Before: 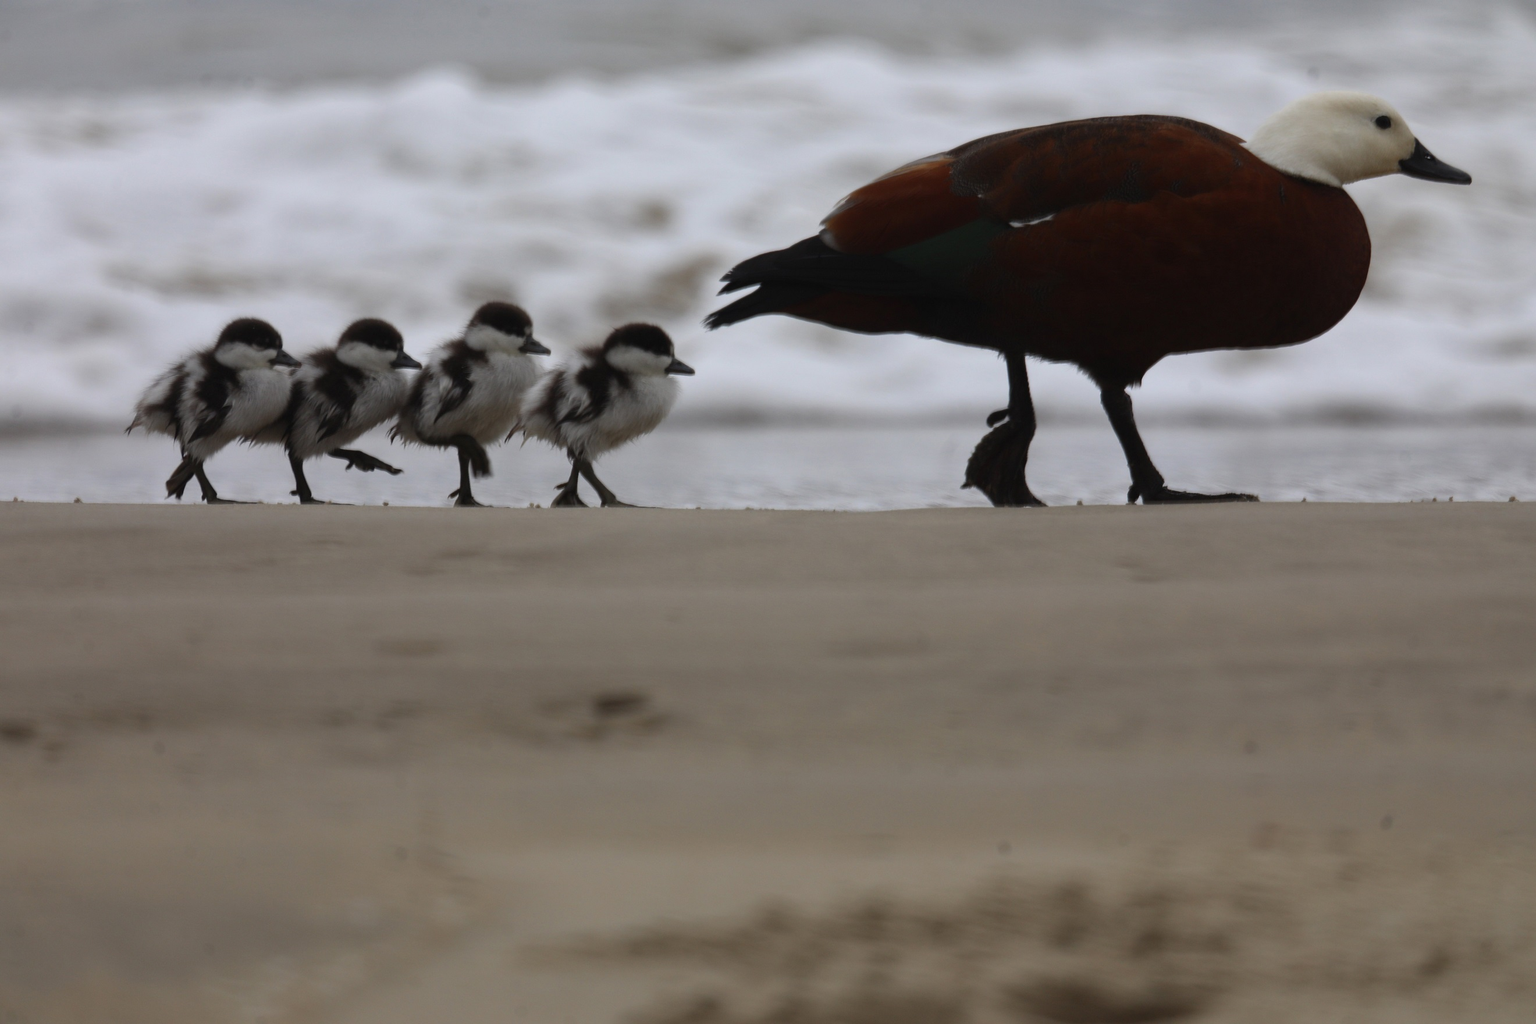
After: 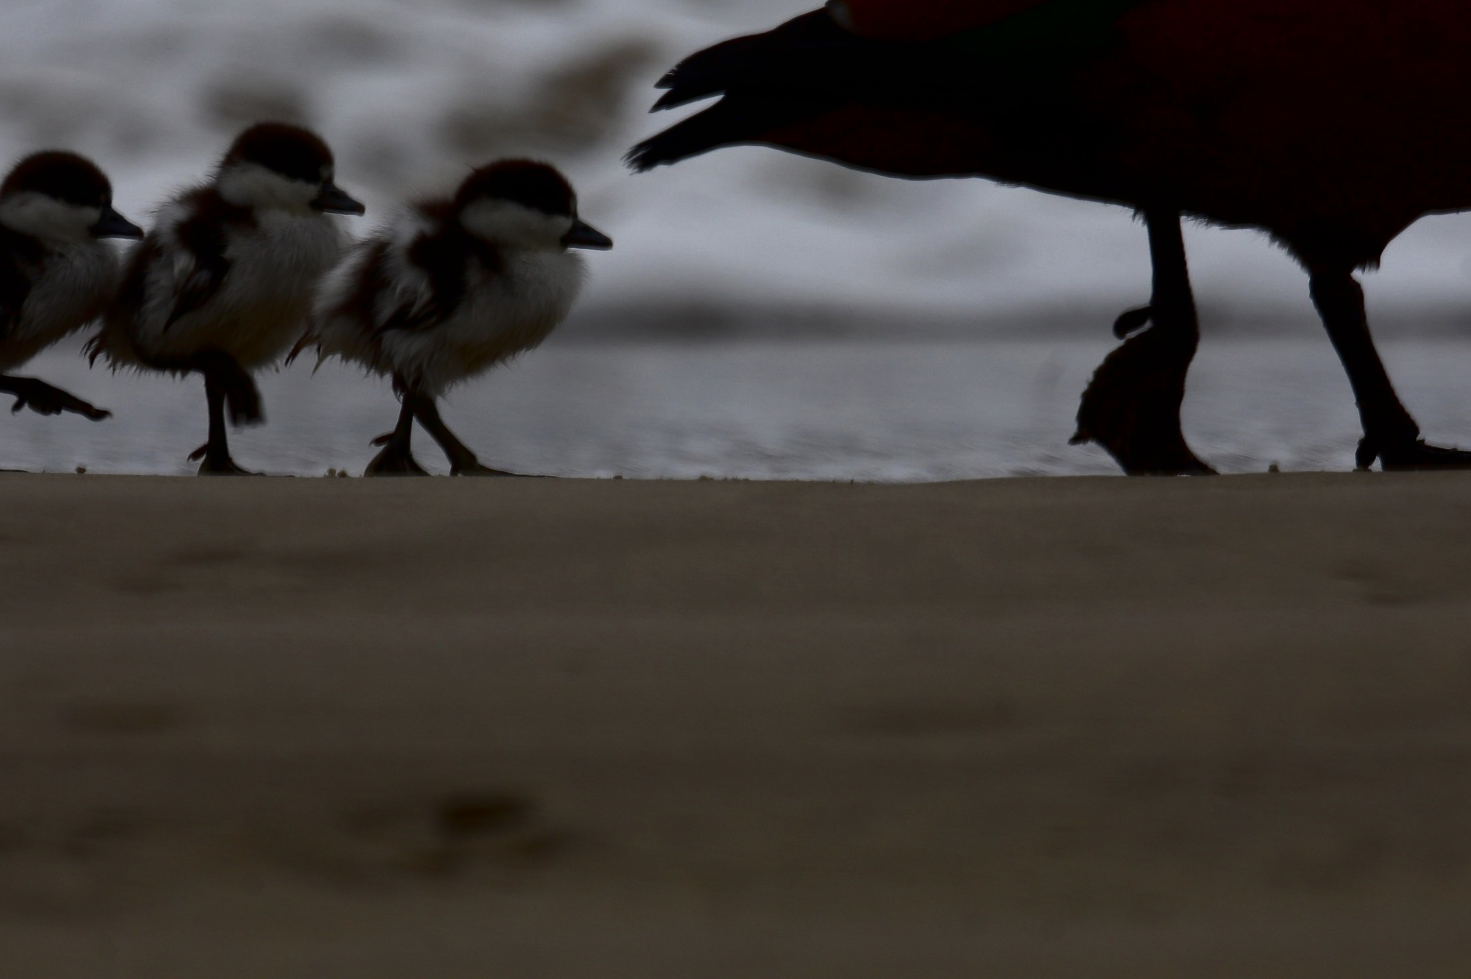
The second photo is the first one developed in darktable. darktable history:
crop and rotate: left 22.075%, top 22.503%, right 22.202%, bottom 21.818%
exposure: compensate highlight preservation false
contrast brightness saturation: brightness -0.517
